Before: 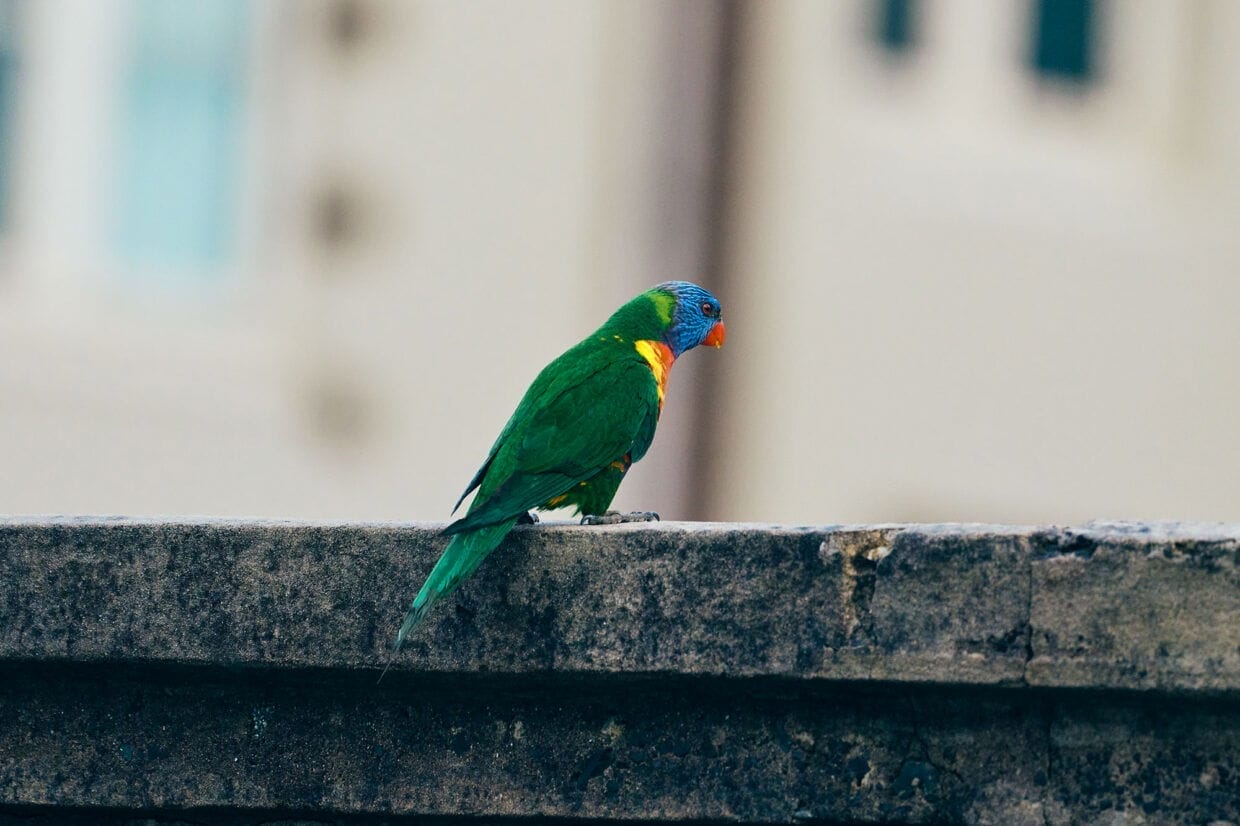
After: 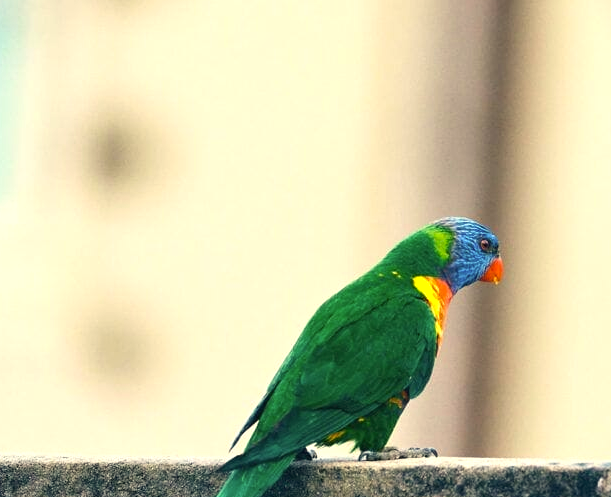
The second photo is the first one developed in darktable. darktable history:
exposure: black level correction 0, exposure 0.695 EV, compensate highlight preservation false
crop: left 17.944%, top 7.818%, right 32.757%, bottom 31.964%
color correction: highlights a* 1.45, highlights b* 17.39
